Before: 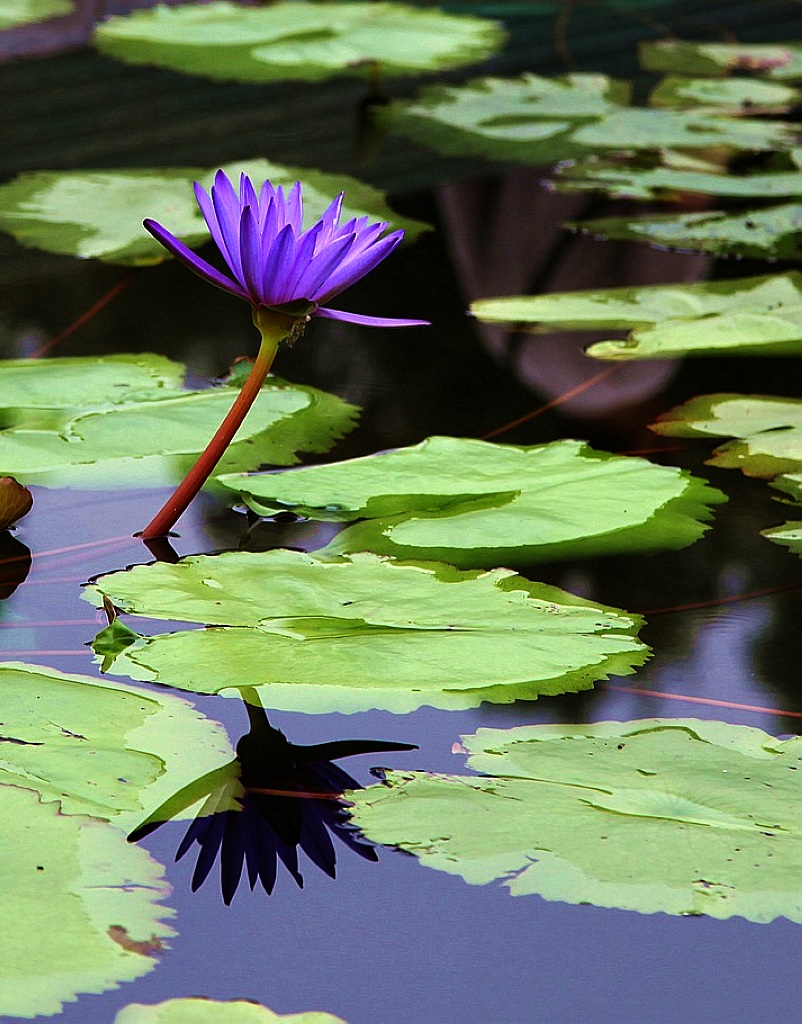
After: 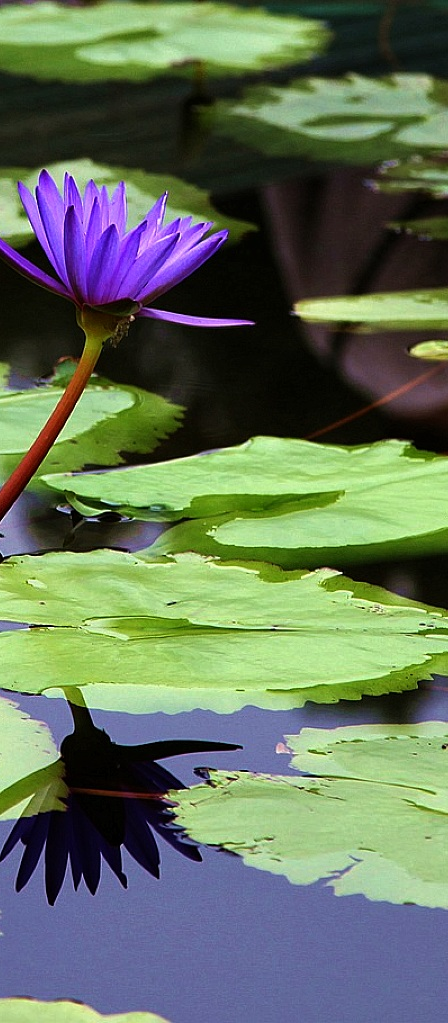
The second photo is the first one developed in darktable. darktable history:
crop: left 21.997%, right 22.037%, bottom 0.005%
